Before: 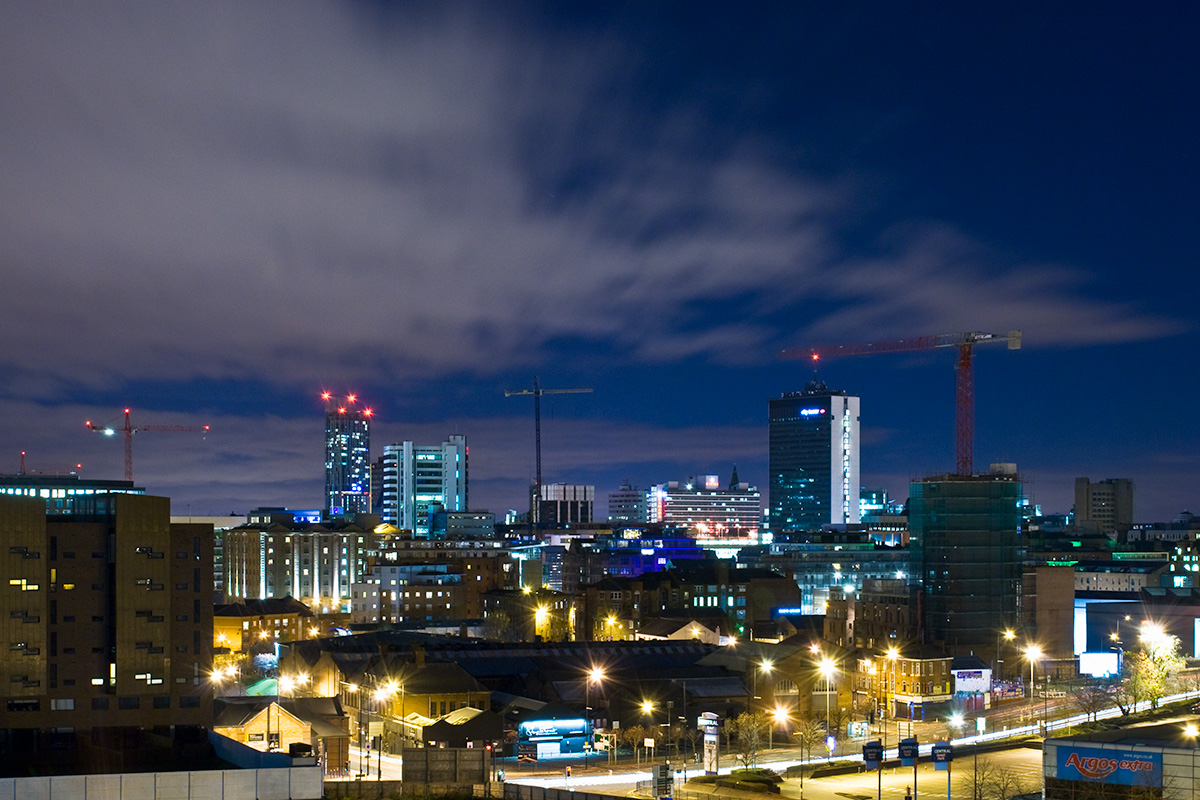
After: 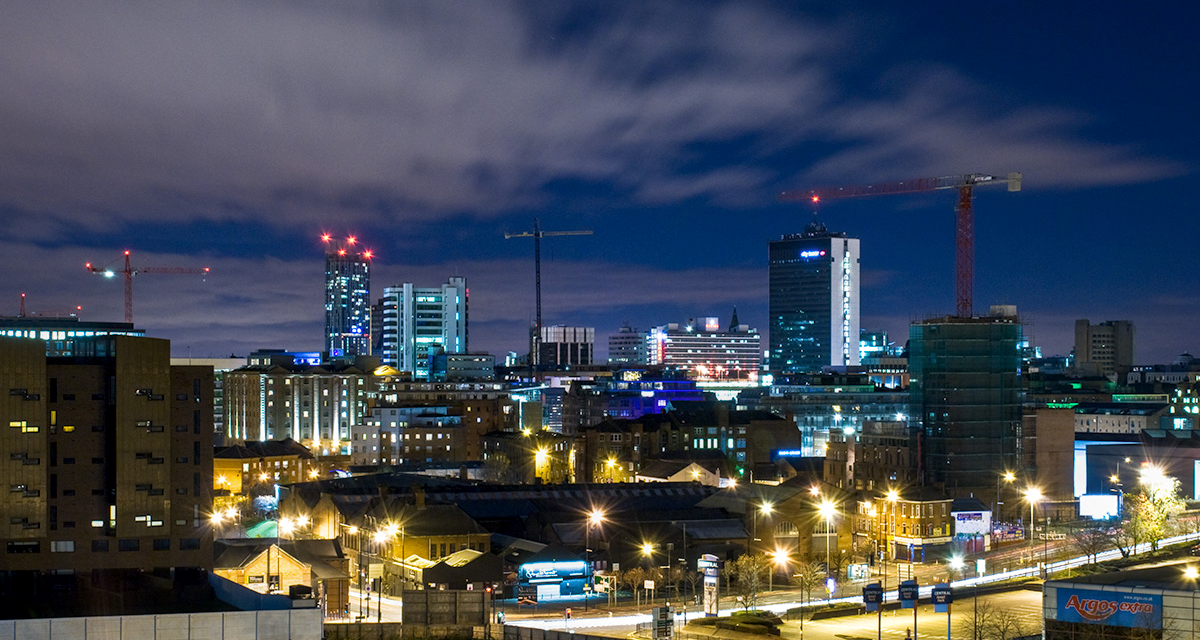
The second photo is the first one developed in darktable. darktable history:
crop and rotate: top 19.998%
local contrast: on, module defaults
